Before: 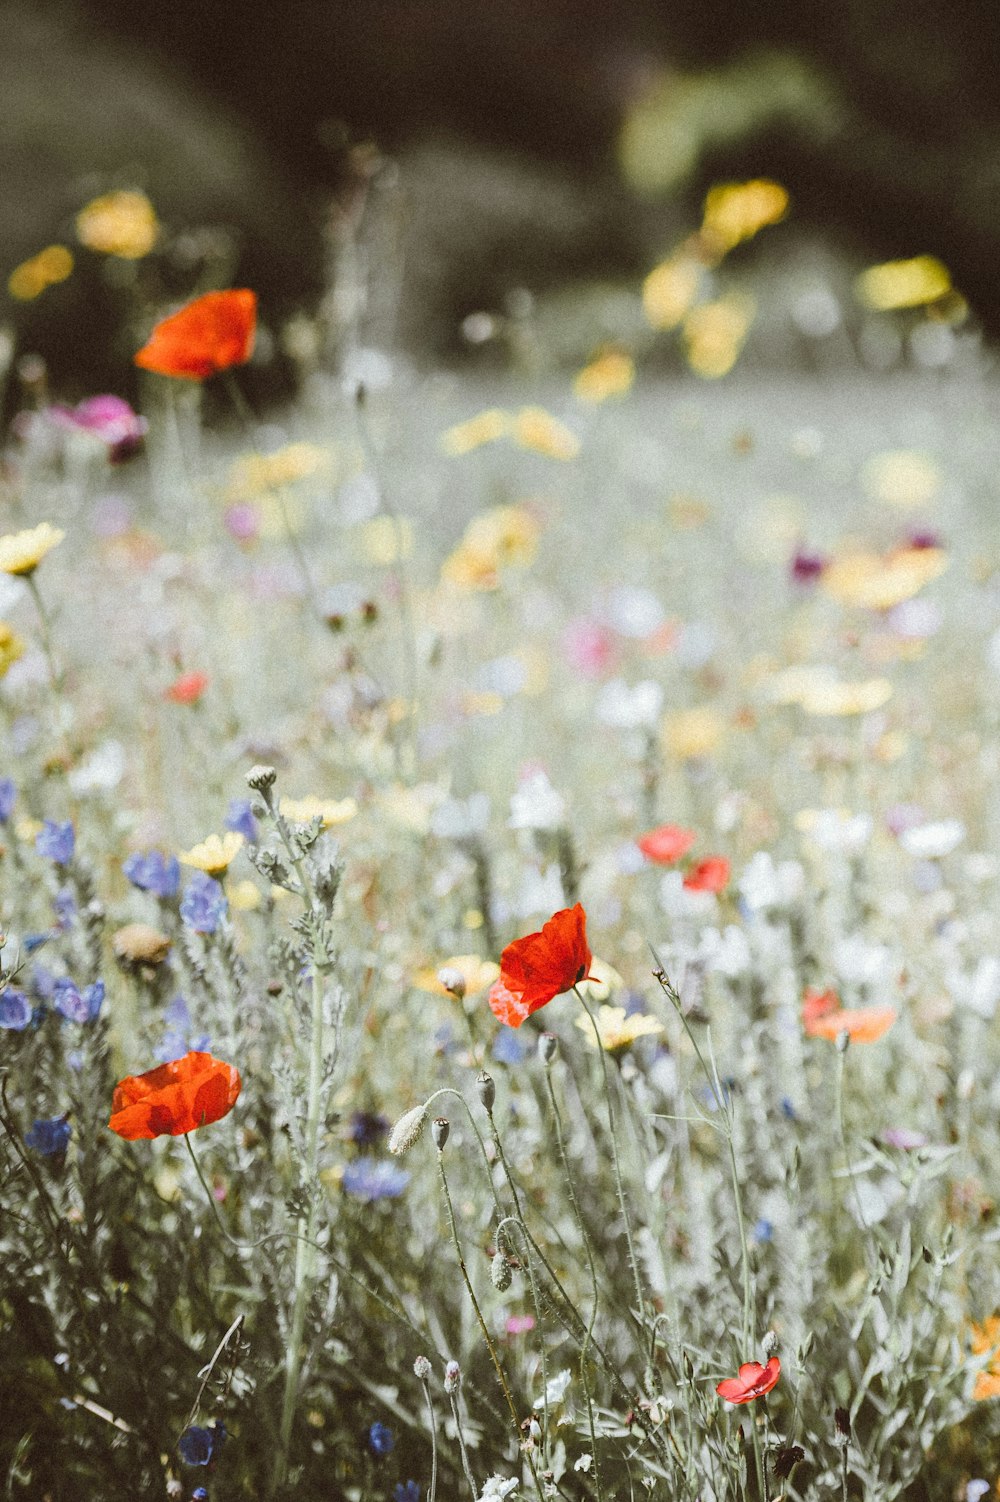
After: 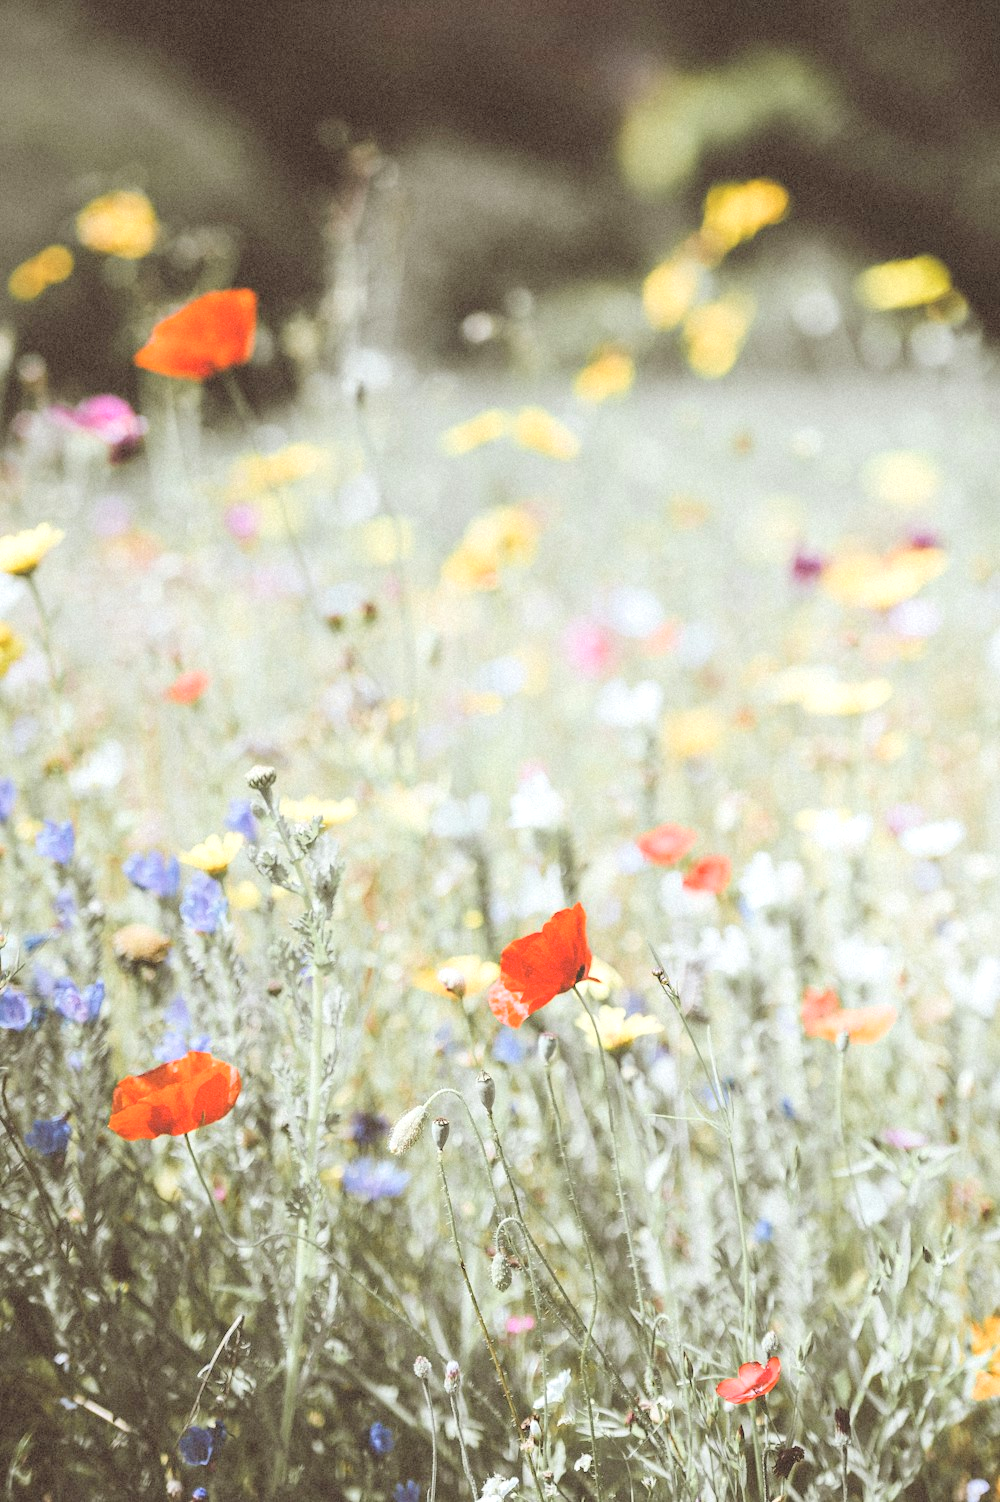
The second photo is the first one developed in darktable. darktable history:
contrast brightness saturation: brightness 0.288
levels: levels [0, 0.476, 0.951]
